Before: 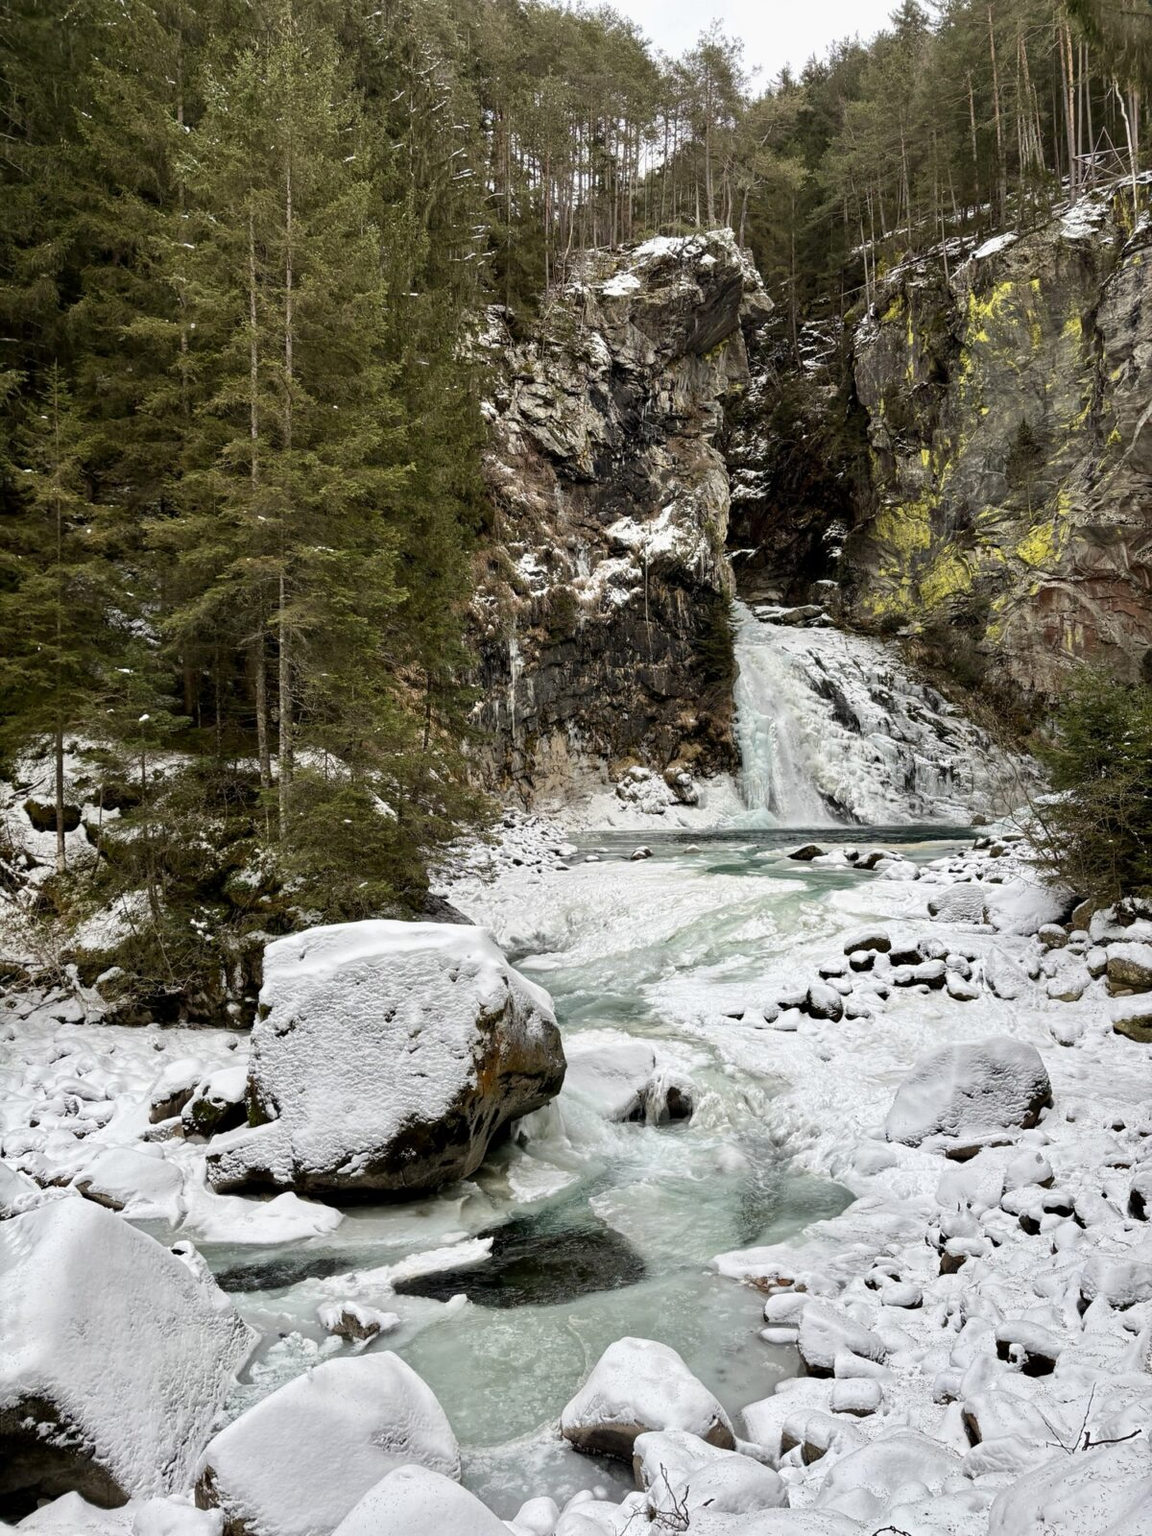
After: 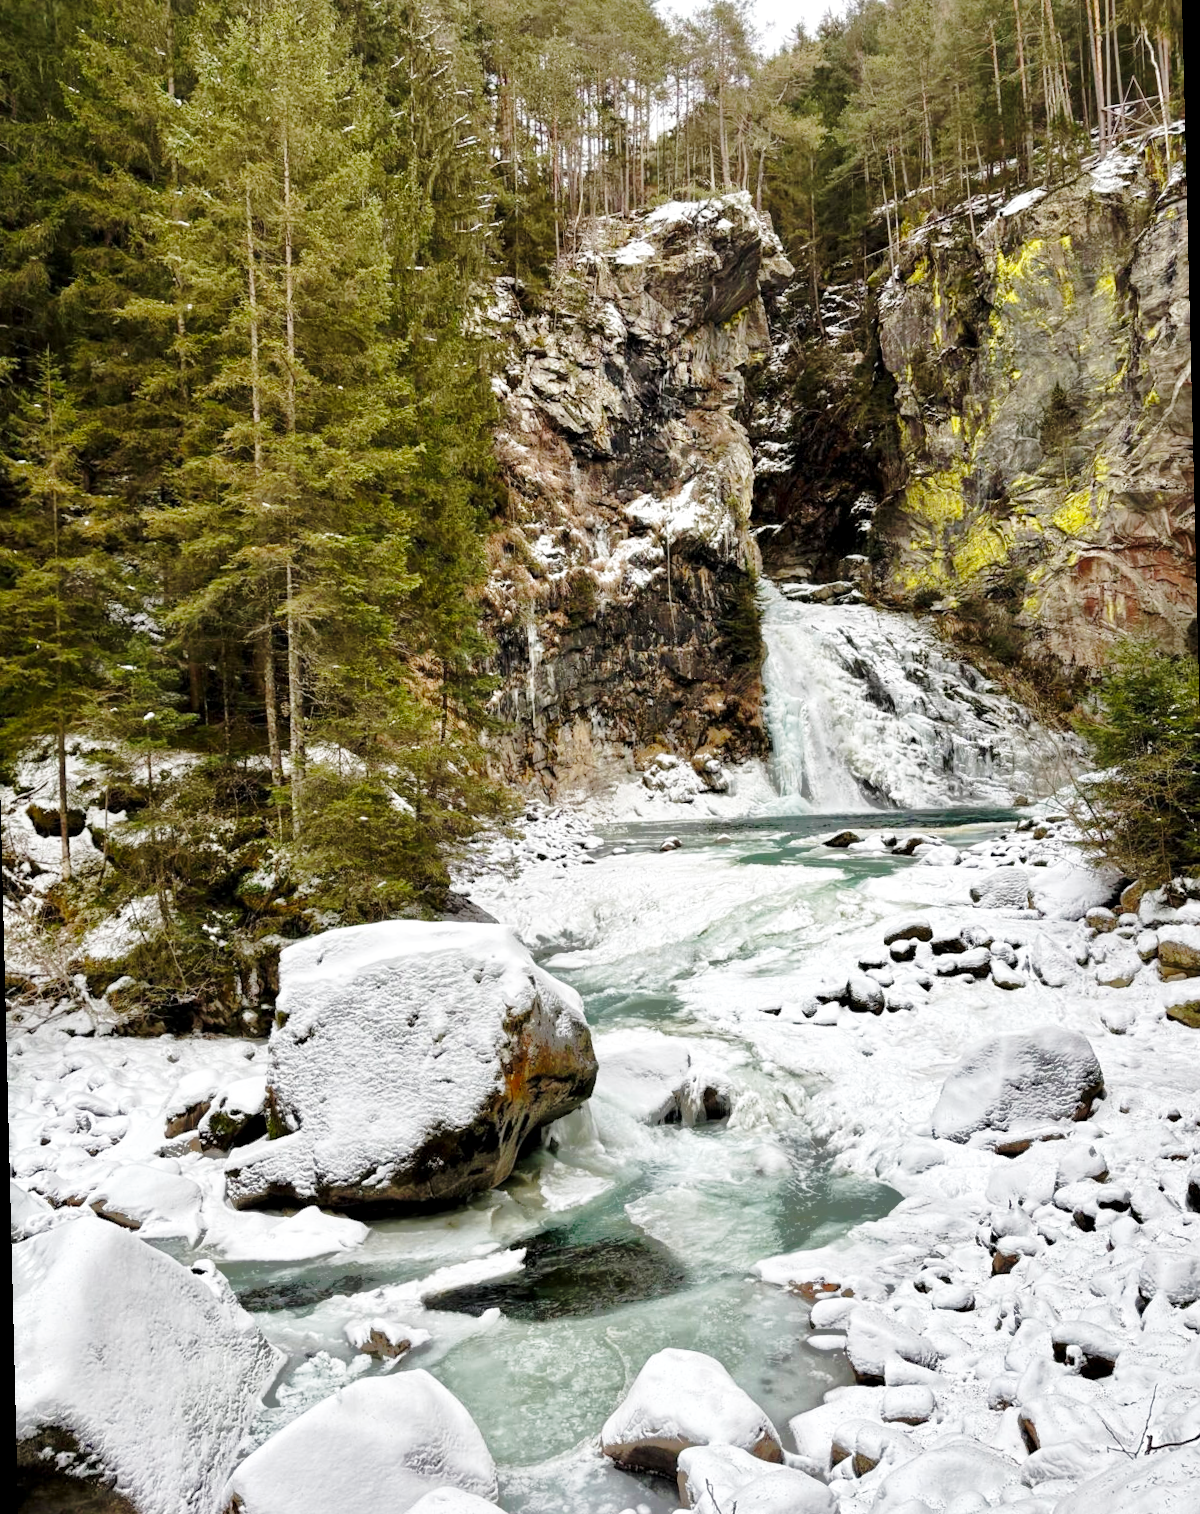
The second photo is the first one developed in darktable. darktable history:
rotate and perspective: rotation -1.42°, crop left 0.016, crop right 0.984, crop top 0.035, crop bottom 0.965
shadows and highlights: shadows 40, highlights -60
base curve: curves: ch0 [(0, 0) (0.028, 0.03) (0.121, 0.232) (0.46, 0.748) (0.859, 0.968) (1, 1)], preserve colors none
exposure: black level correction 0.001, exposure 0.191 EV, compensate highlight preservation false
